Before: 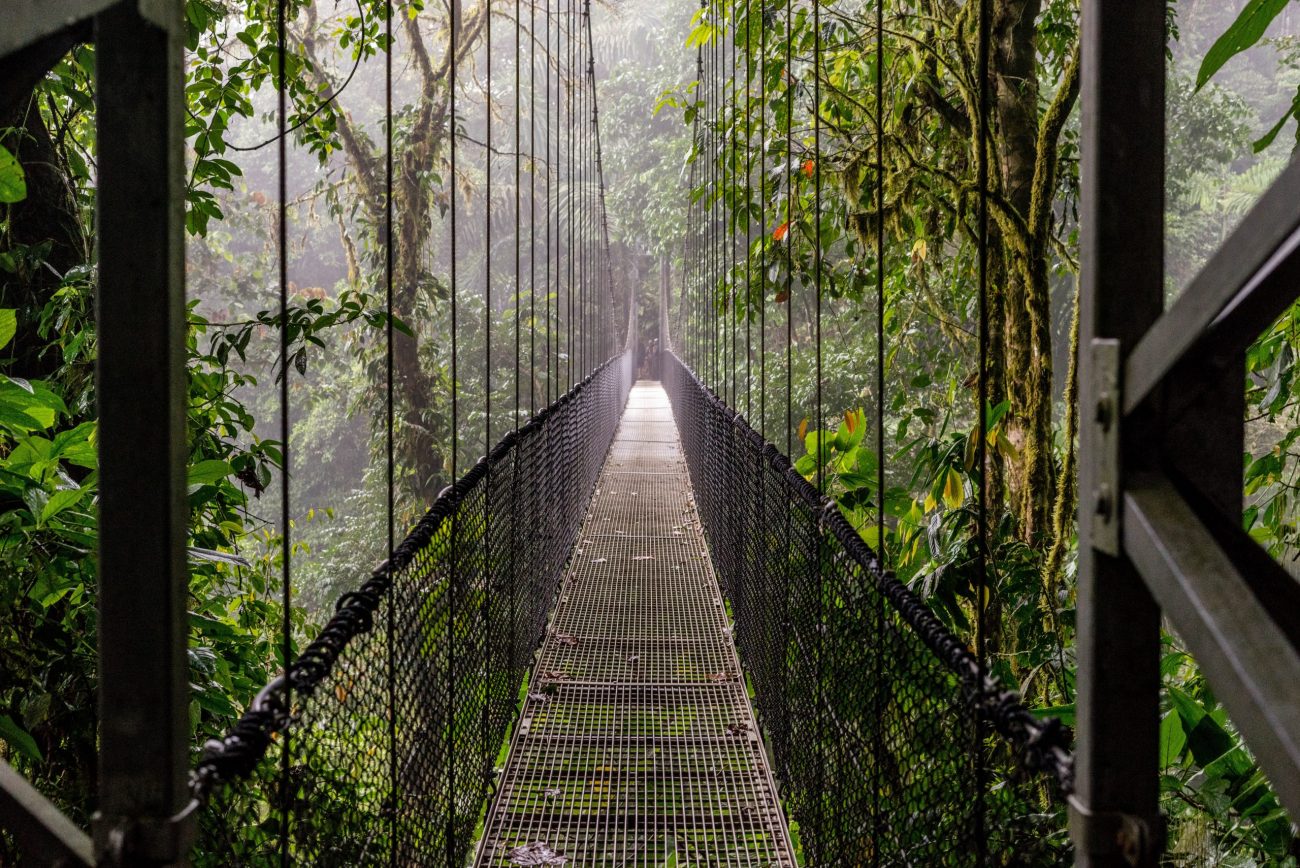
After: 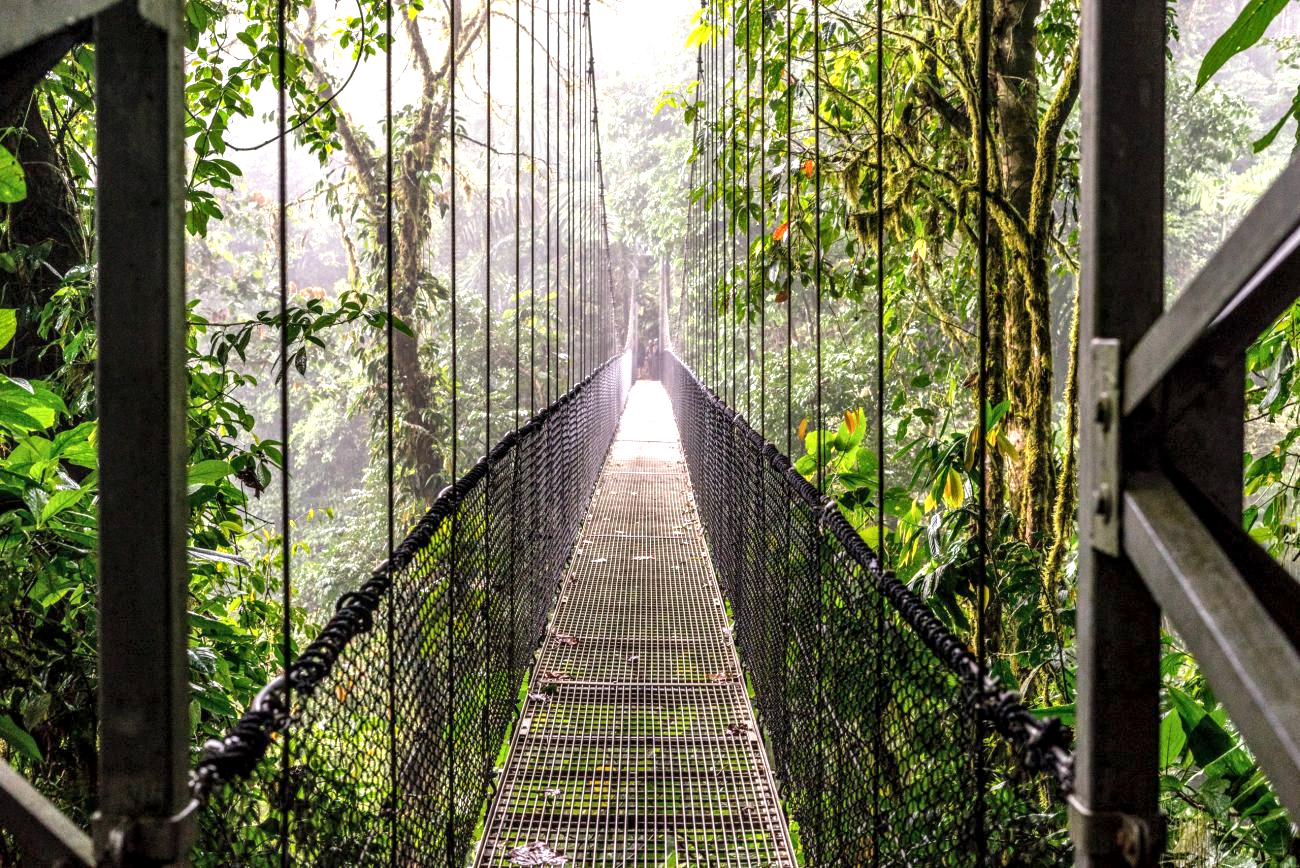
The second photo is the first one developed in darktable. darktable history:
local contrast: detail 130%
exposure: black level correction 0, exposure 1.1 EV, compensate highlight preservation false
